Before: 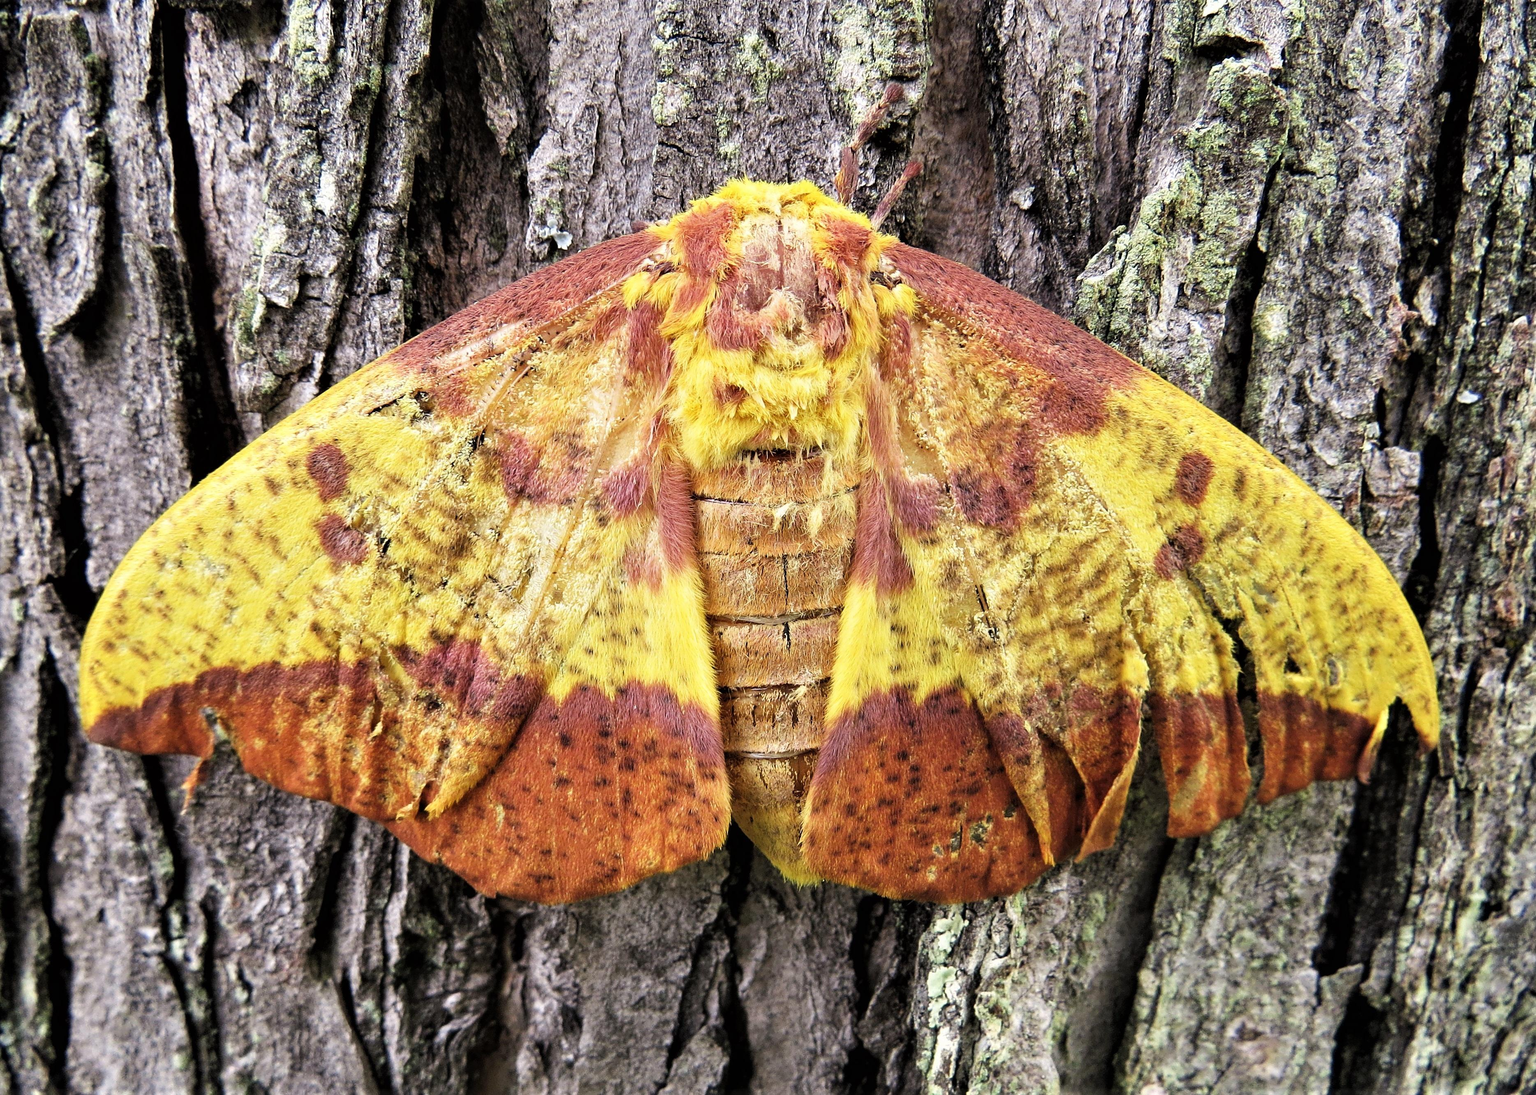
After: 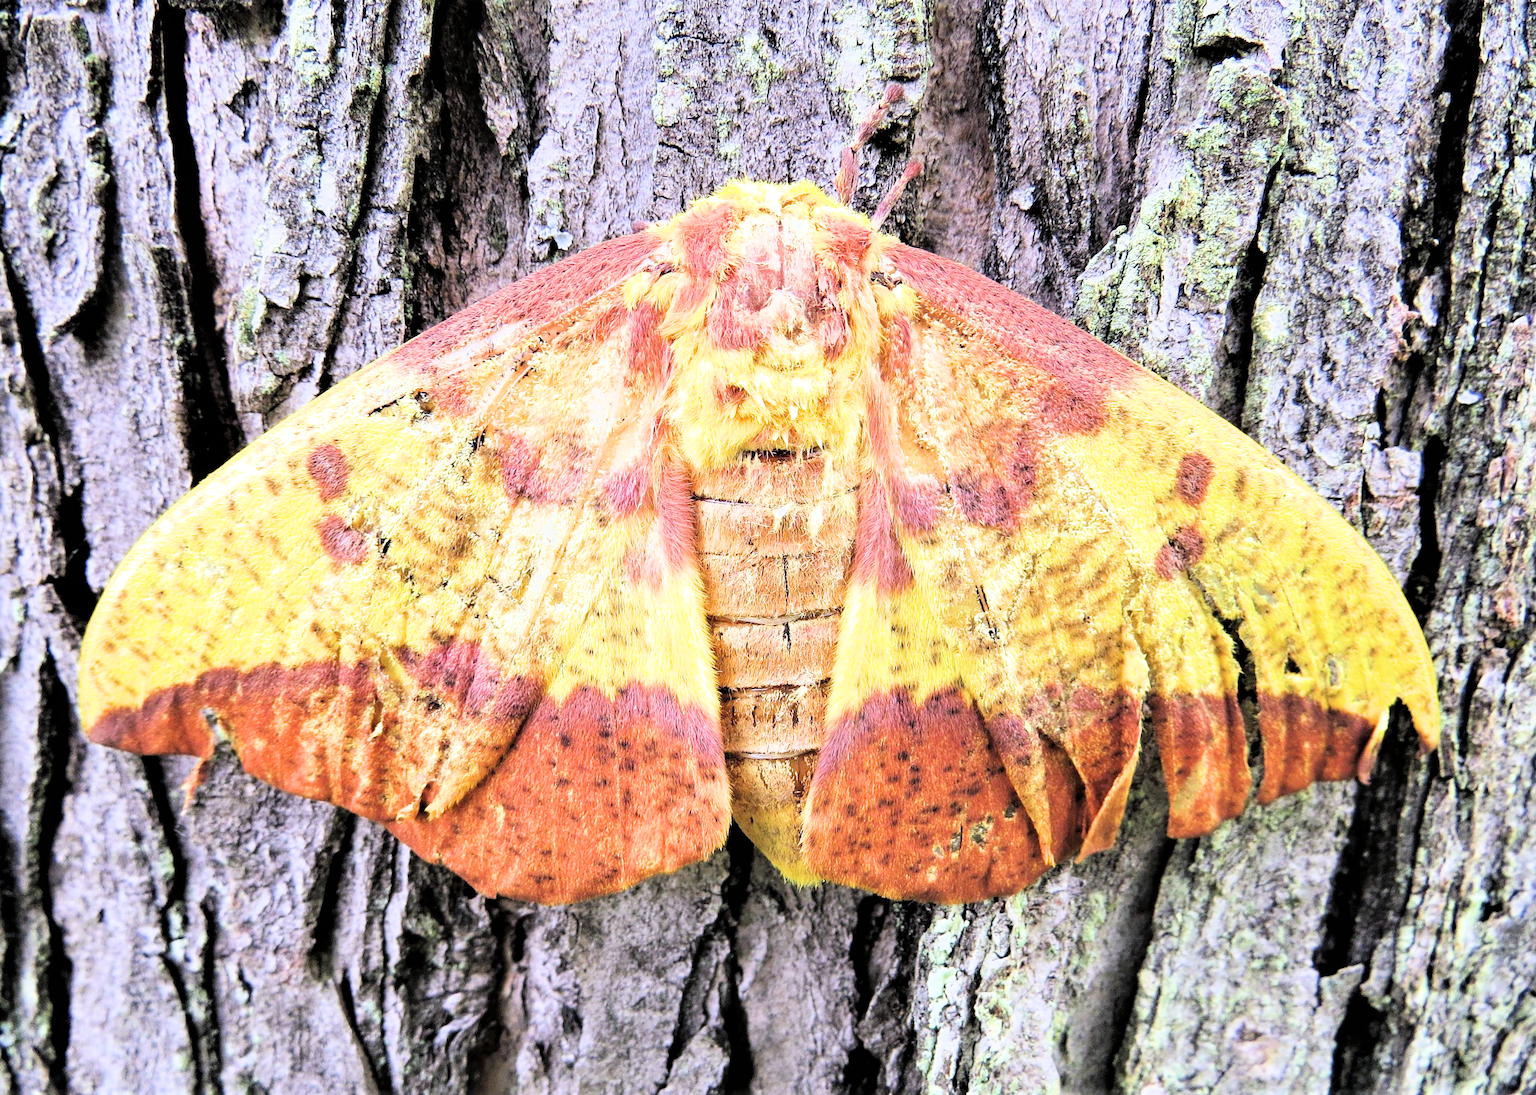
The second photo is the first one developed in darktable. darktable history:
exposure: black level correction 0, exposure 1.7 EV, compensate exposure bias true, compensate highlight preservation false
white balance: red 0.967, blue 1.119, emerald 0.756
filmic rgb: black relative exposure -7.65 EV, white relative exposure 4.56 EV, hardness 3.61, color science v6 (2022)
